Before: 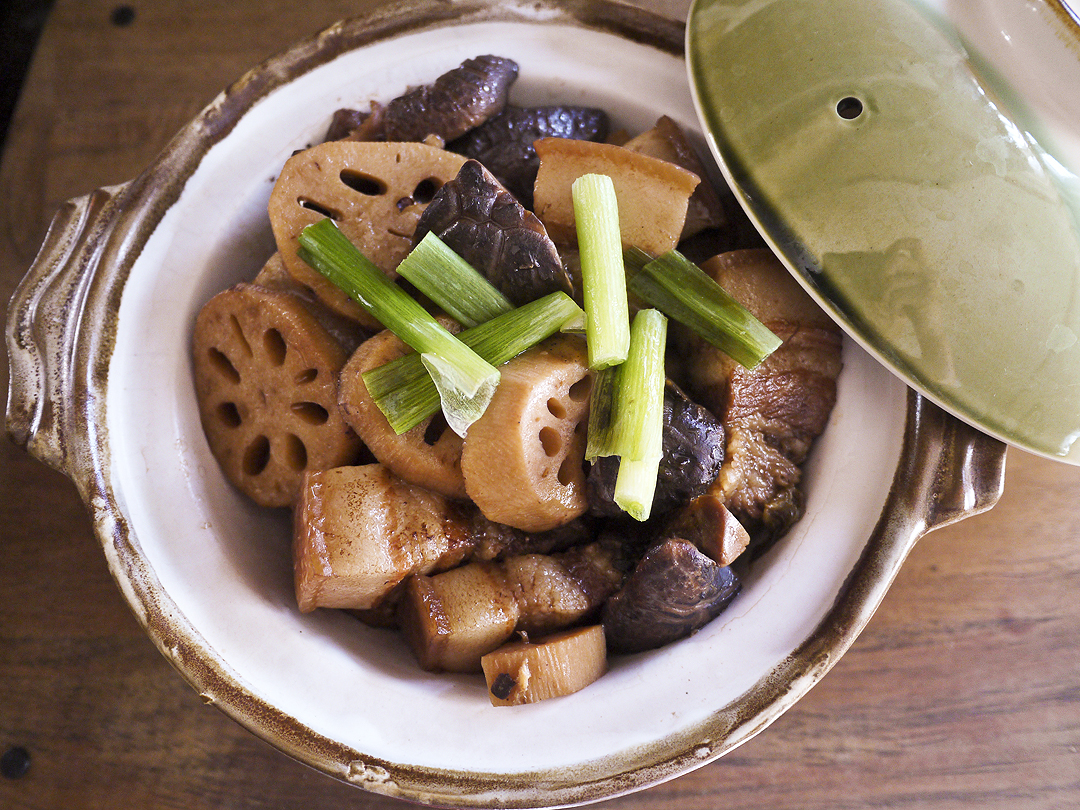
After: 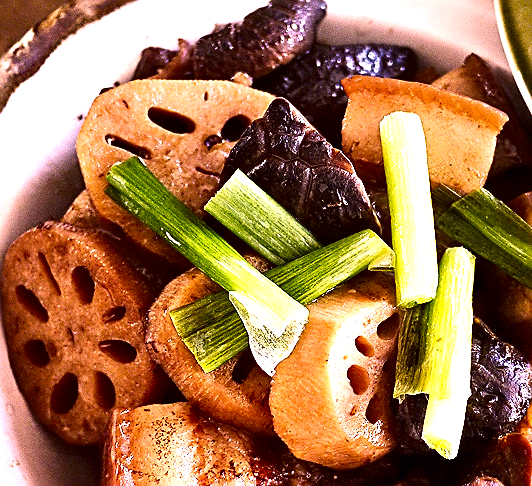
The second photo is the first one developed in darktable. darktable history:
sharpen: amount 0.75
crop: left 17.835%, top 7.675%, right 32.881%, bottom 32.213%
local contrast: mode bilateral grid, contrast 70, coarseness 75, detail 180%, midtone range 0.2
exposure: black level correction 0, exposure 0.9 EV, compensate highlight preservation false
contrast brightness saturation: contrast 0.19, brightness -0.24, saturation 0.11
color correction: highlights a* 12.23, highlights b* 5.41
contrast equalizer: y [[0.5 ×4, 0.524, 0.59], [0.5 ×6], [0.5 ×6], [0, 0, 0, 0.01, 0.045, 0.012], [0, 0, 0, 0.044, 0.195, 0.131]]
